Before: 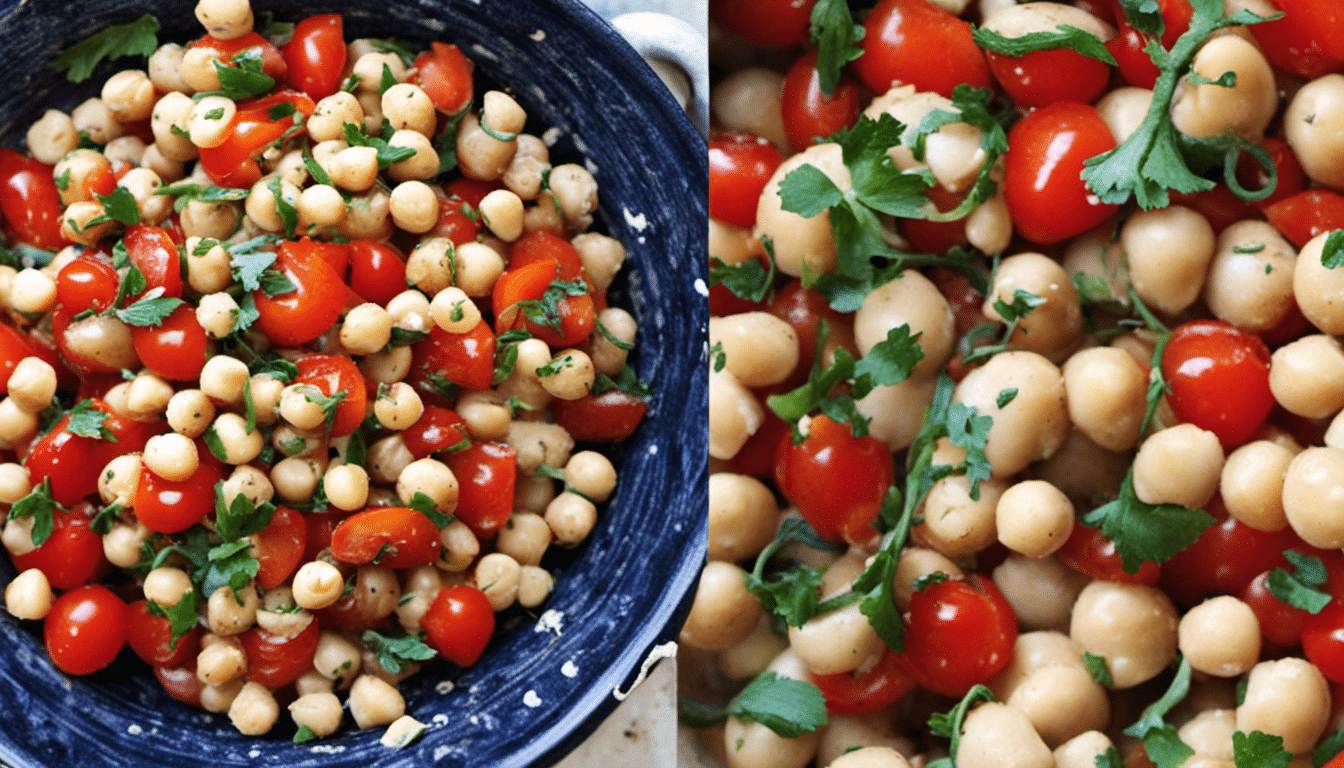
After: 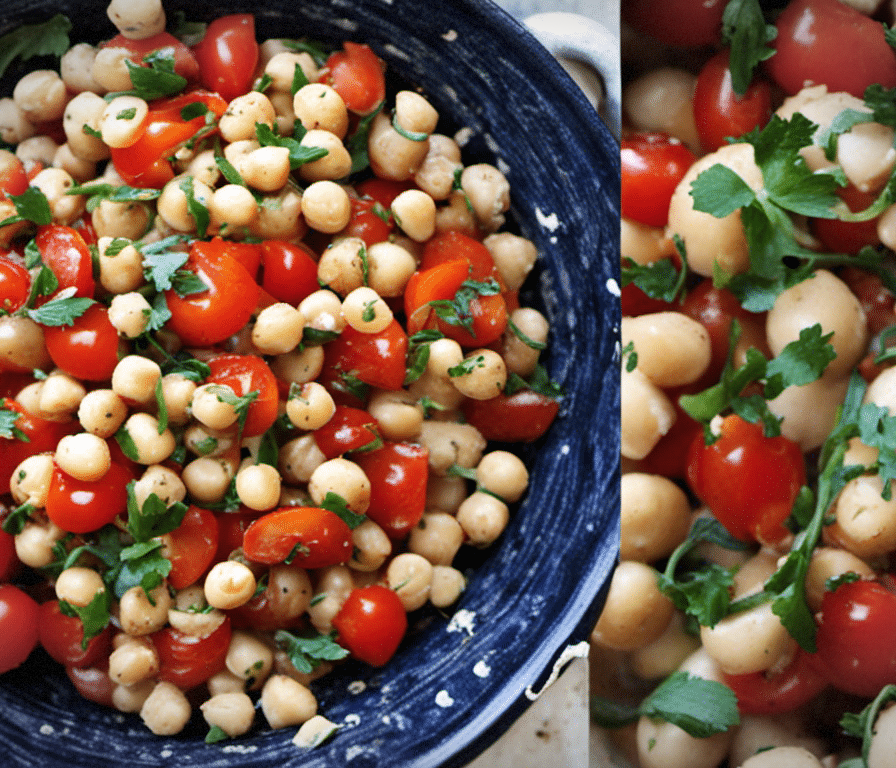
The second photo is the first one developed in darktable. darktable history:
vignetting: fall-off start 100%, brightness -0.406, saturation -0.3, width/height ratio 1.324, dithering 8-bit output, unbound false
crop and rotate: left 6.617%, right 26.717%
